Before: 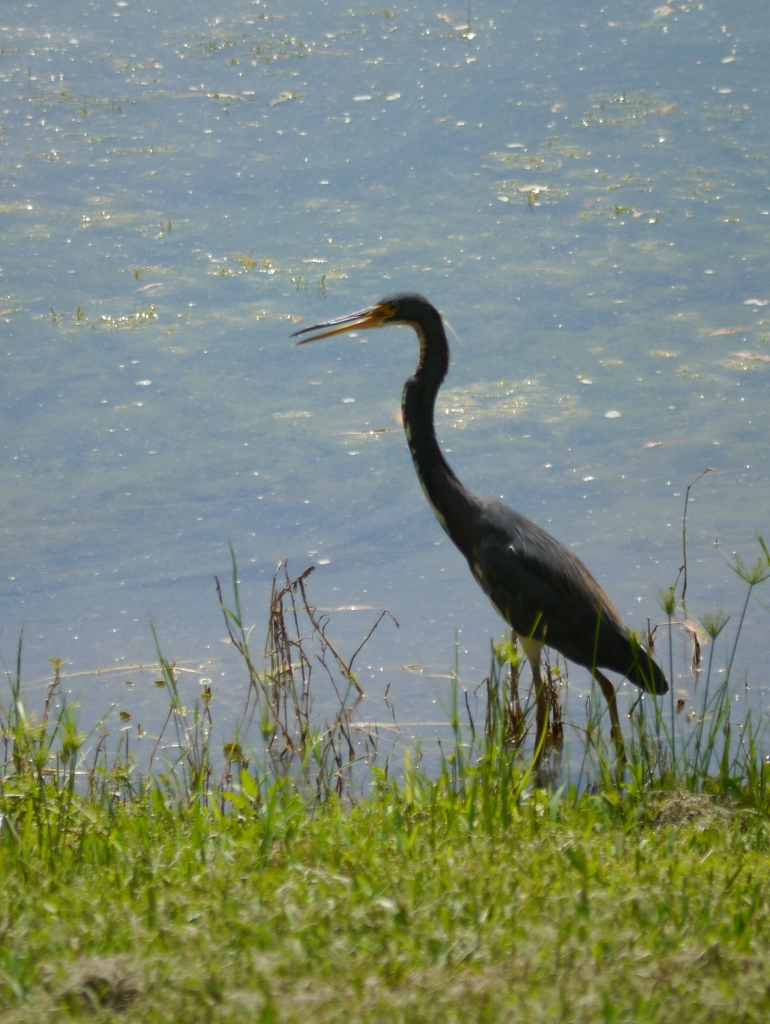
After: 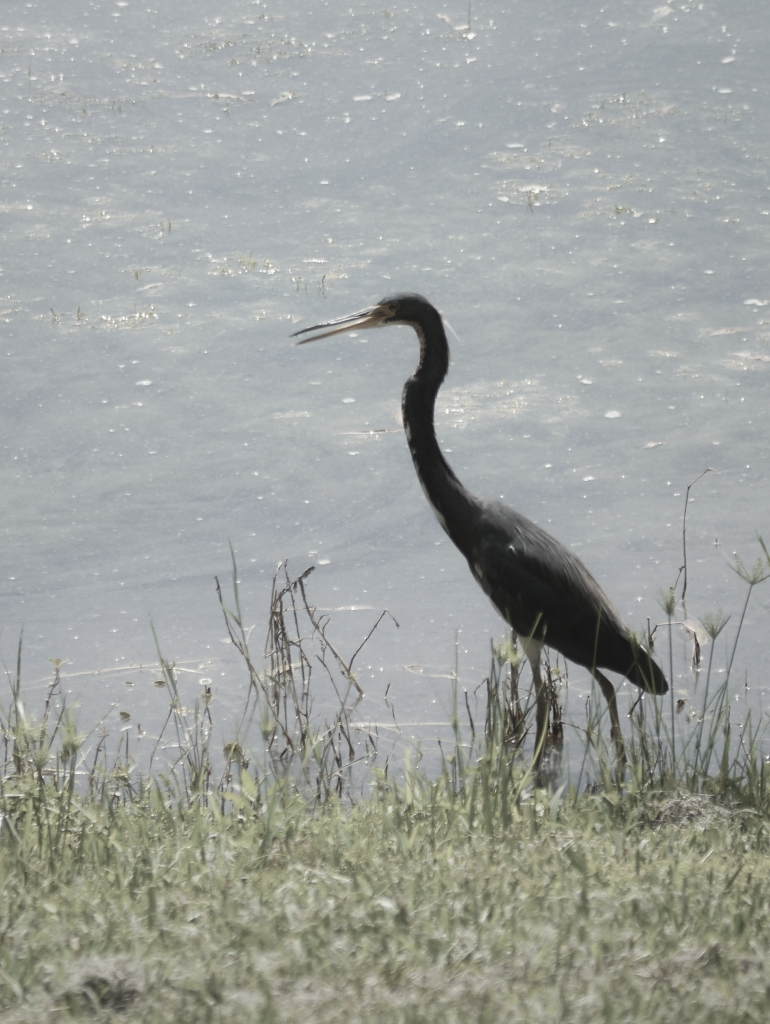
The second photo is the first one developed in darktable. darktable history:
contrast brightness saturation: contrast 0.196, brightness 0.155, saturation 0.22
color correction: highlights b* 0.016, saturation 0.228
contrast equalizer: octaves 7, y [[0.5, 0.486, 0.447, 0.446, 0.489, 0.5], [0.5 ×6], [0.5 ×6], [0 ×6], [0 ×6]]
